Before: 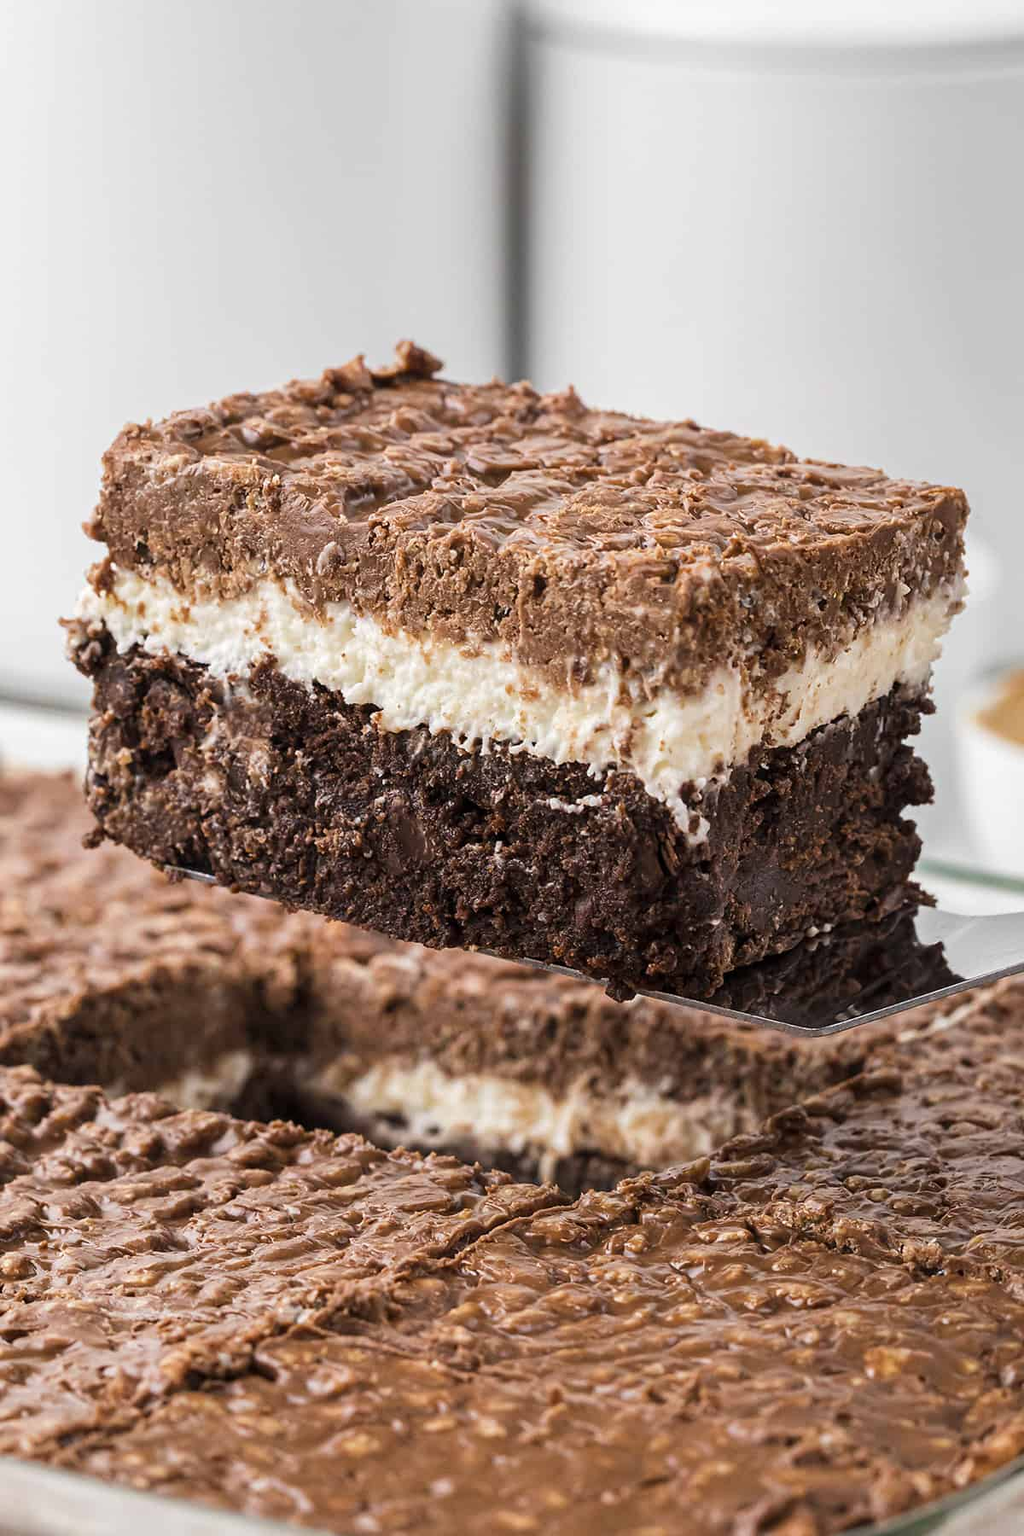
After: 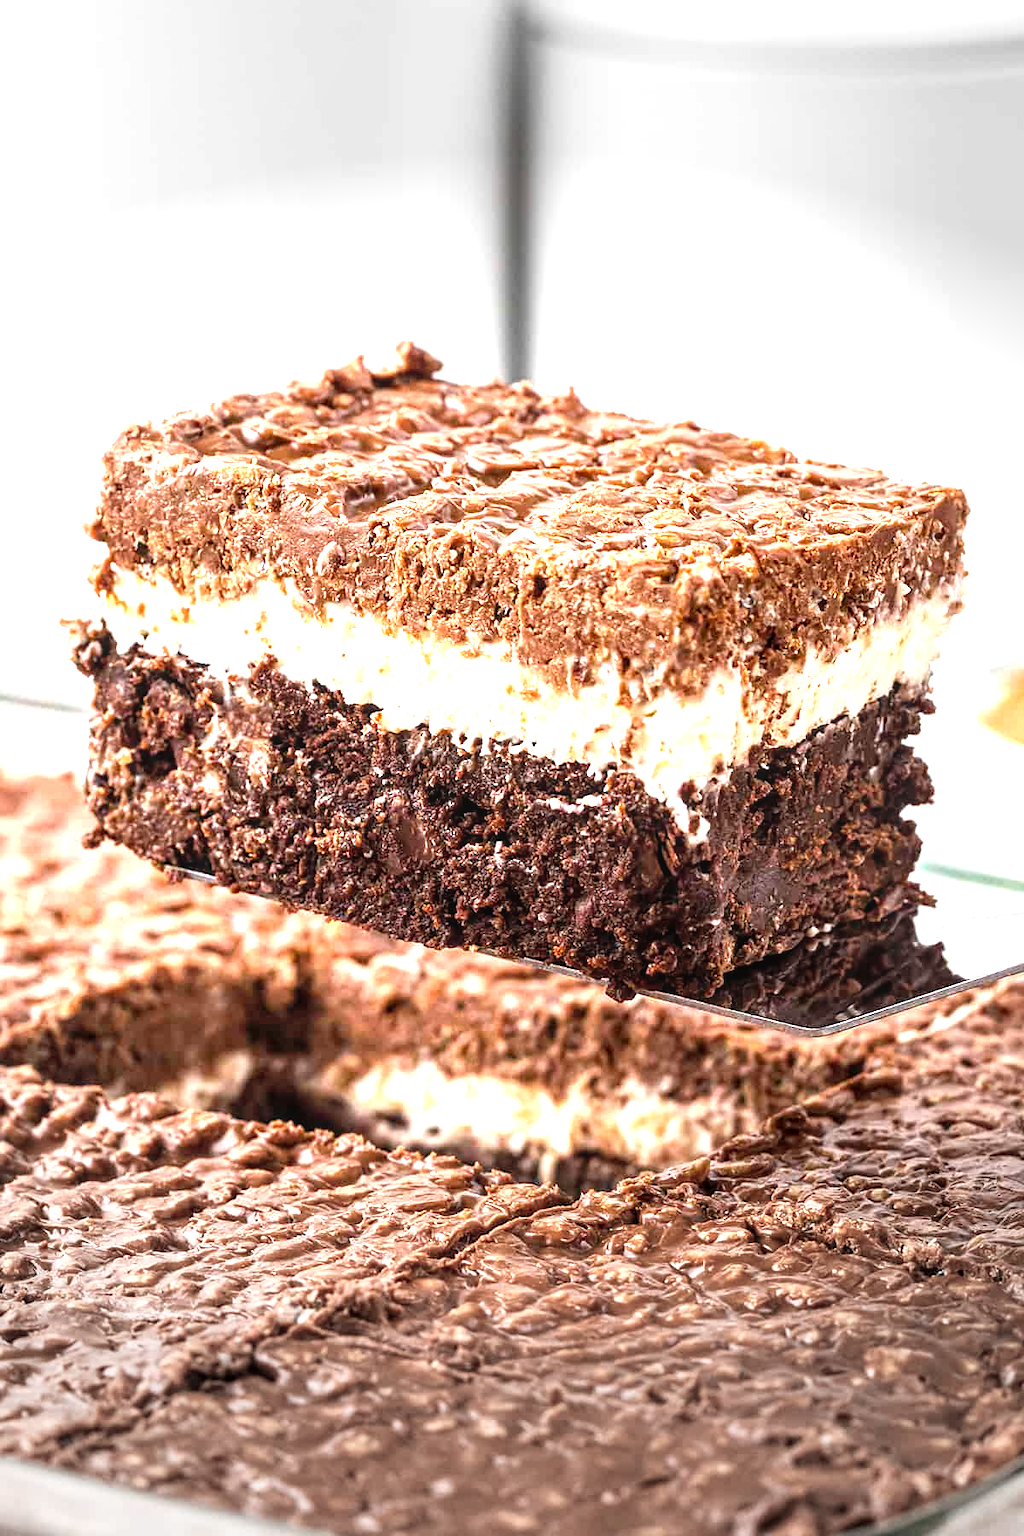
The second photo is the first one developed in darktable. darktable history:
levels: levels [0, 0.352, 0.703]
vignetting: fall-off start 70.98%, width/height ratio 1.334
local contrast: on, module defaults
